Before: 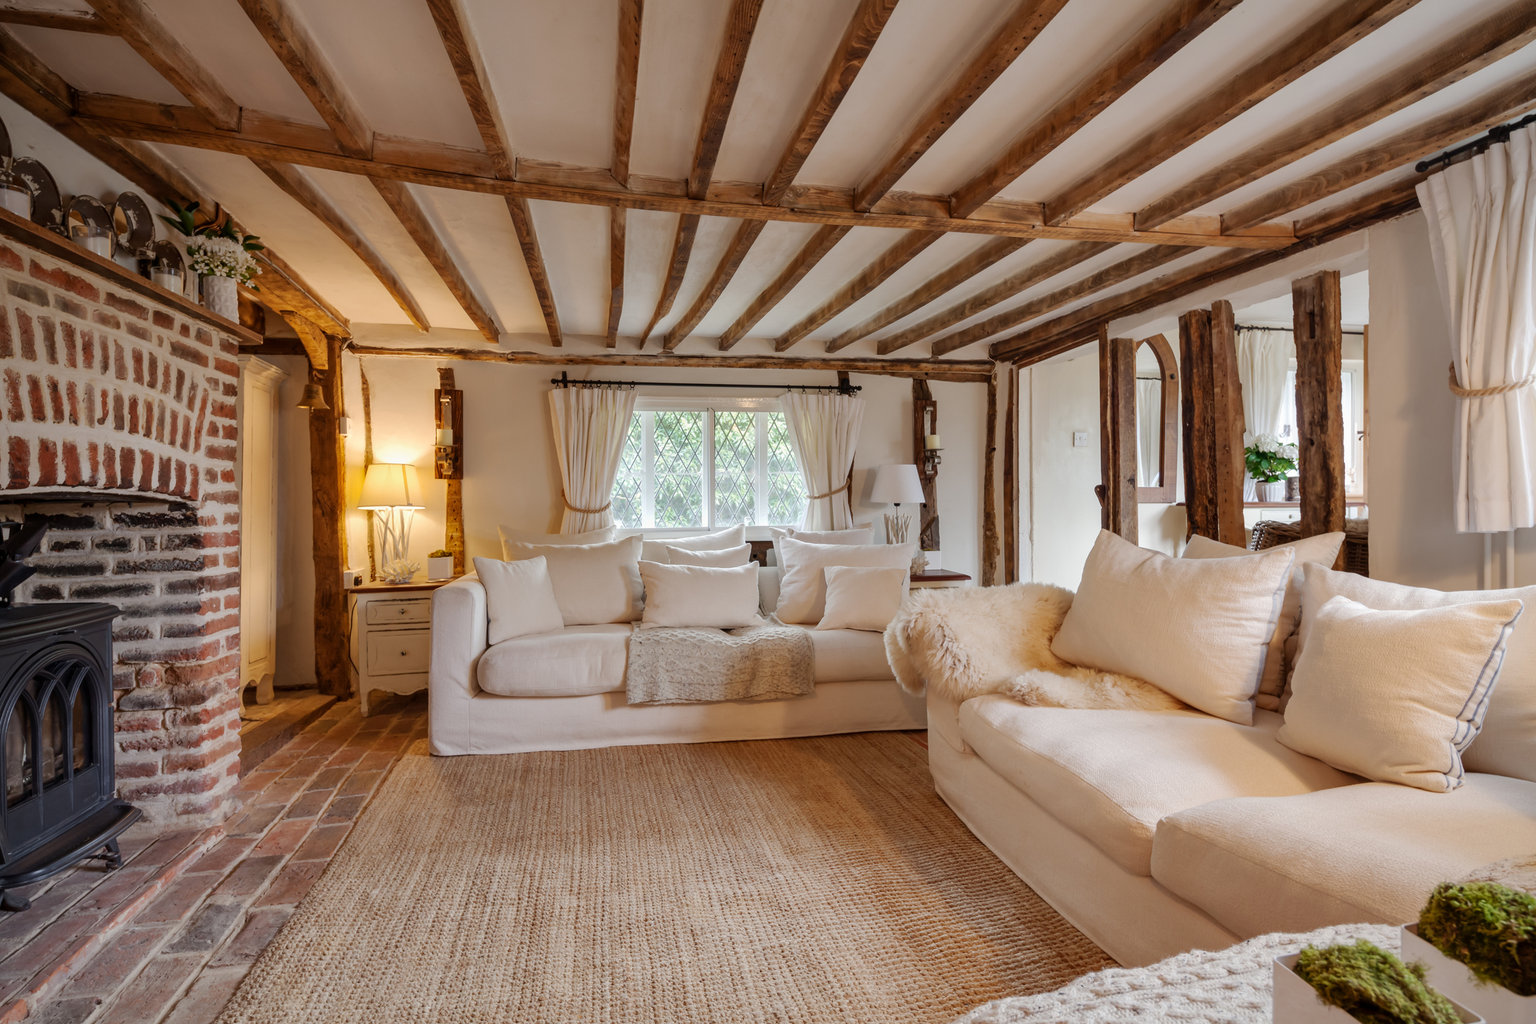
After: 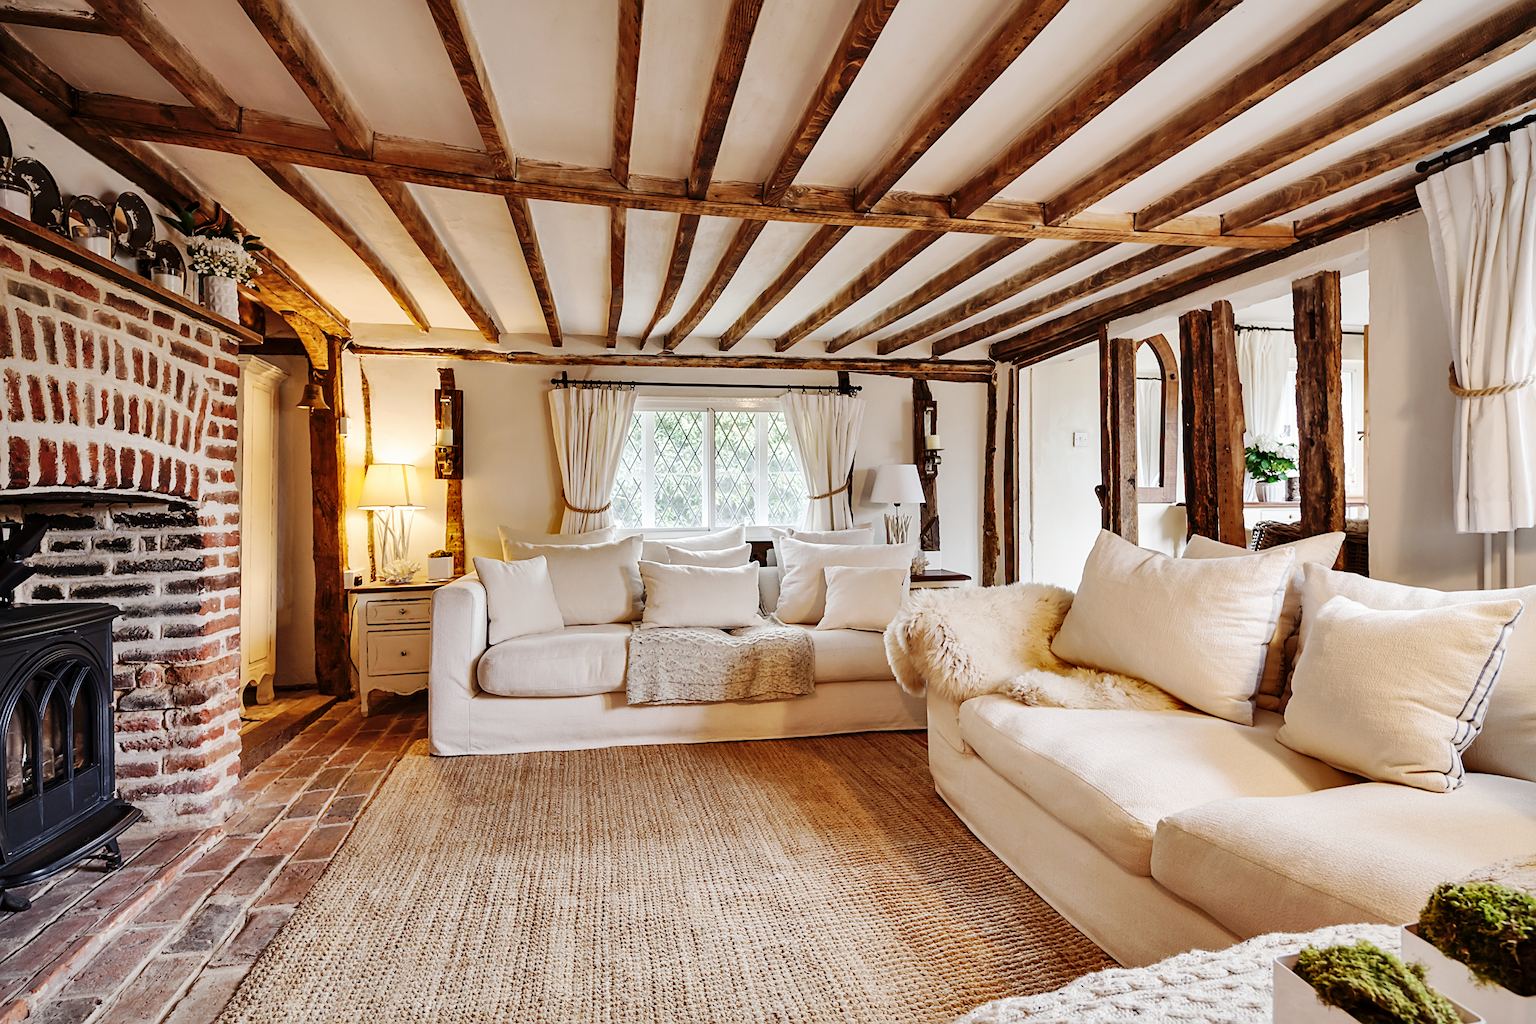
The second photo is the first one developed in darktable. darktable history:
sharpen: on, module defaults
shadows and highlights: low approximation 0.01, soften with gaussian
base curve: curves: ch0 [(0, 0) (0.036, 0.025) (0.121, 0.166) (0.206, 0.329) (0.605, 0.79) (1, 1)], preserve colors none
contrast brightness saturation: contrast 0.11, saturation -0.17
